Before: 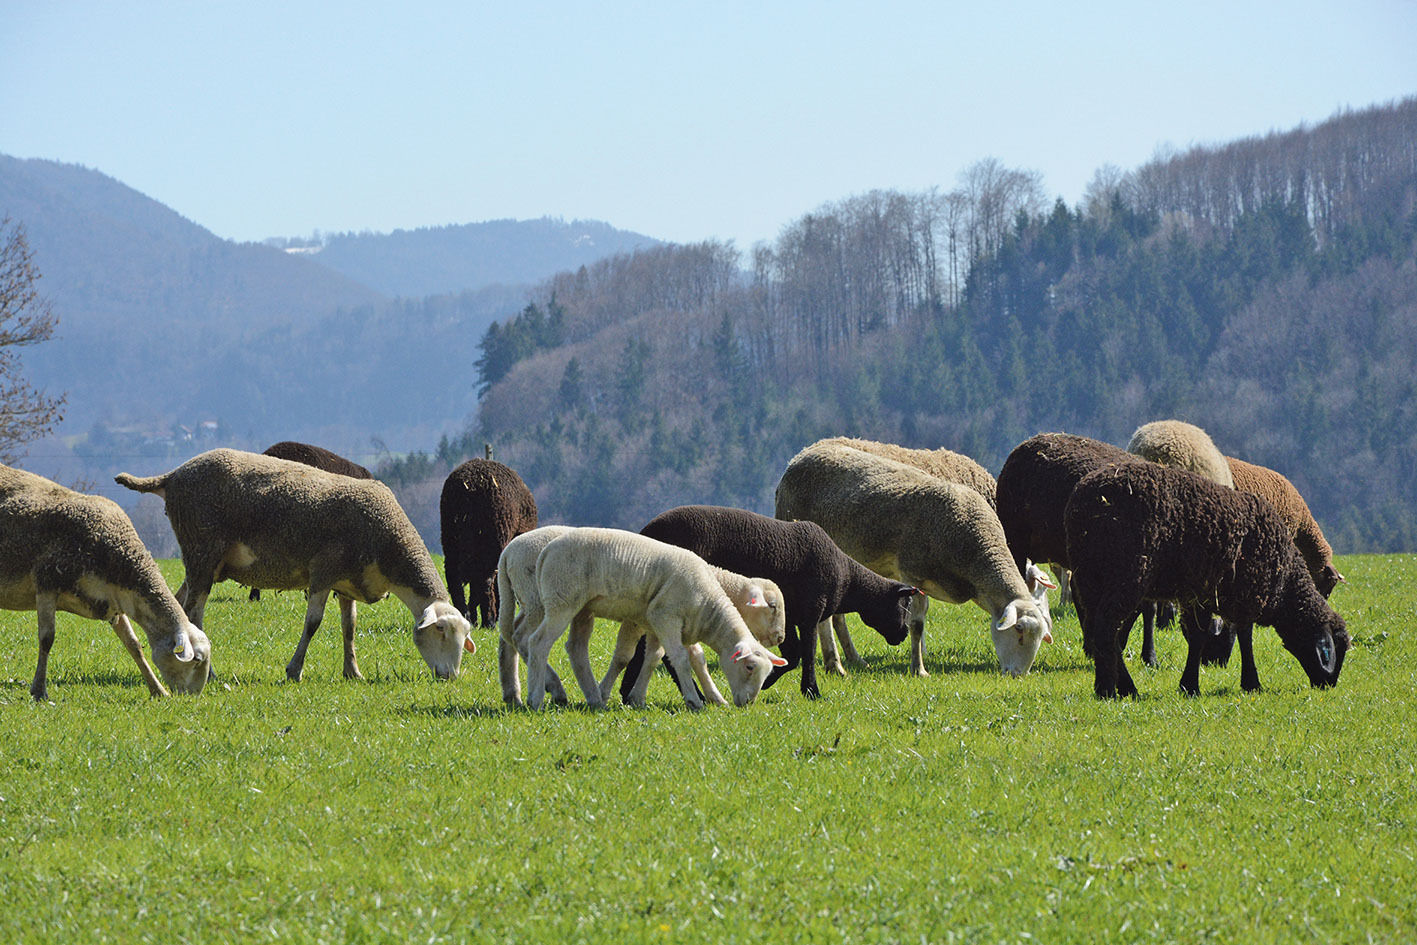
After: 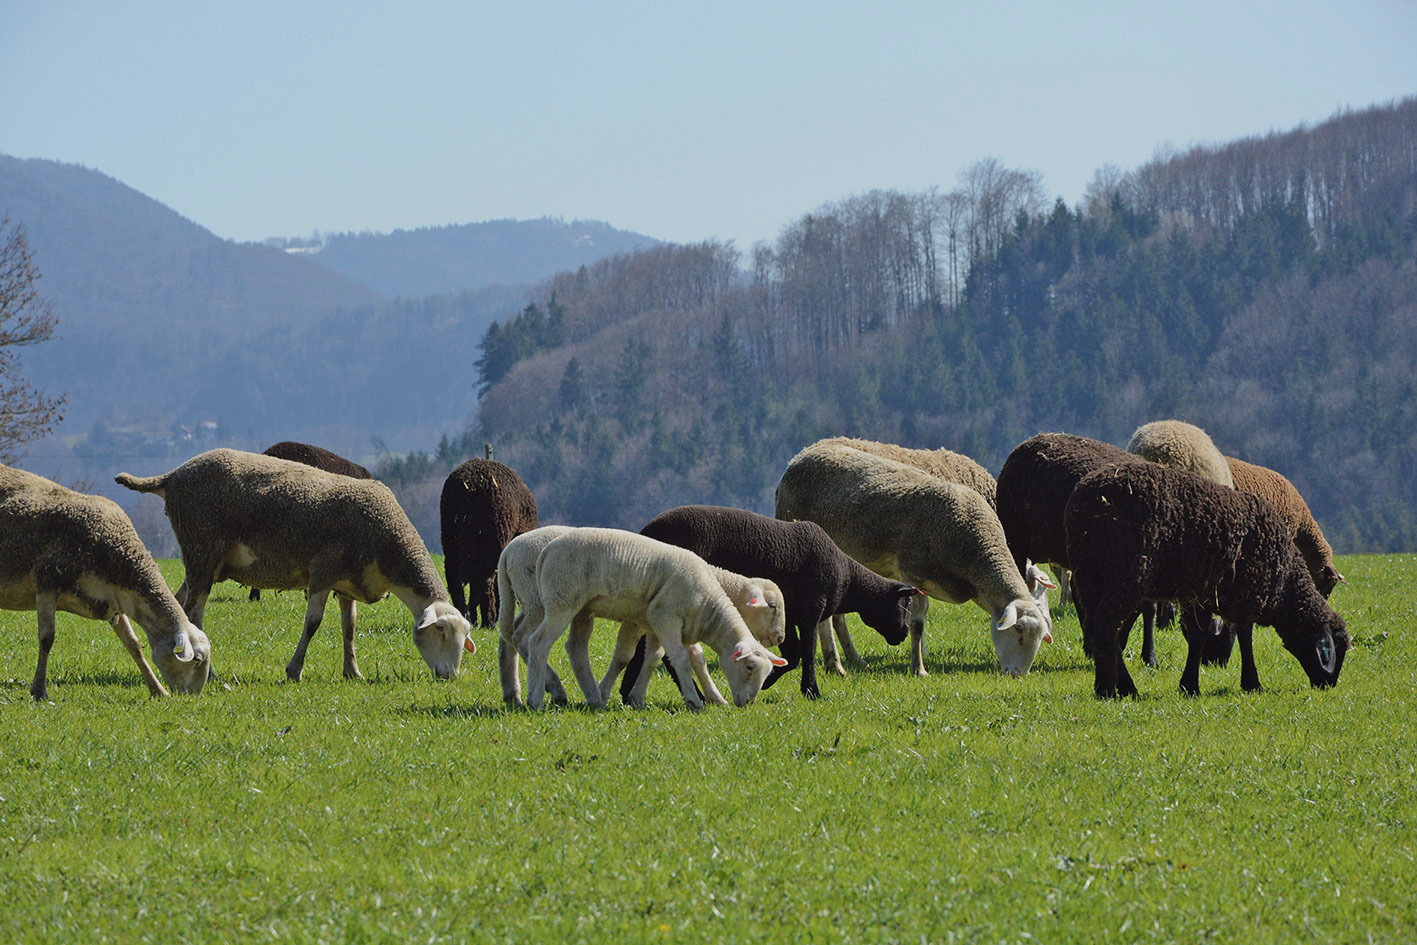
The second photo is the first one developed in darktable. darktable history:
exposure: exposure -0.402 EV, compensate highlight preservation false
